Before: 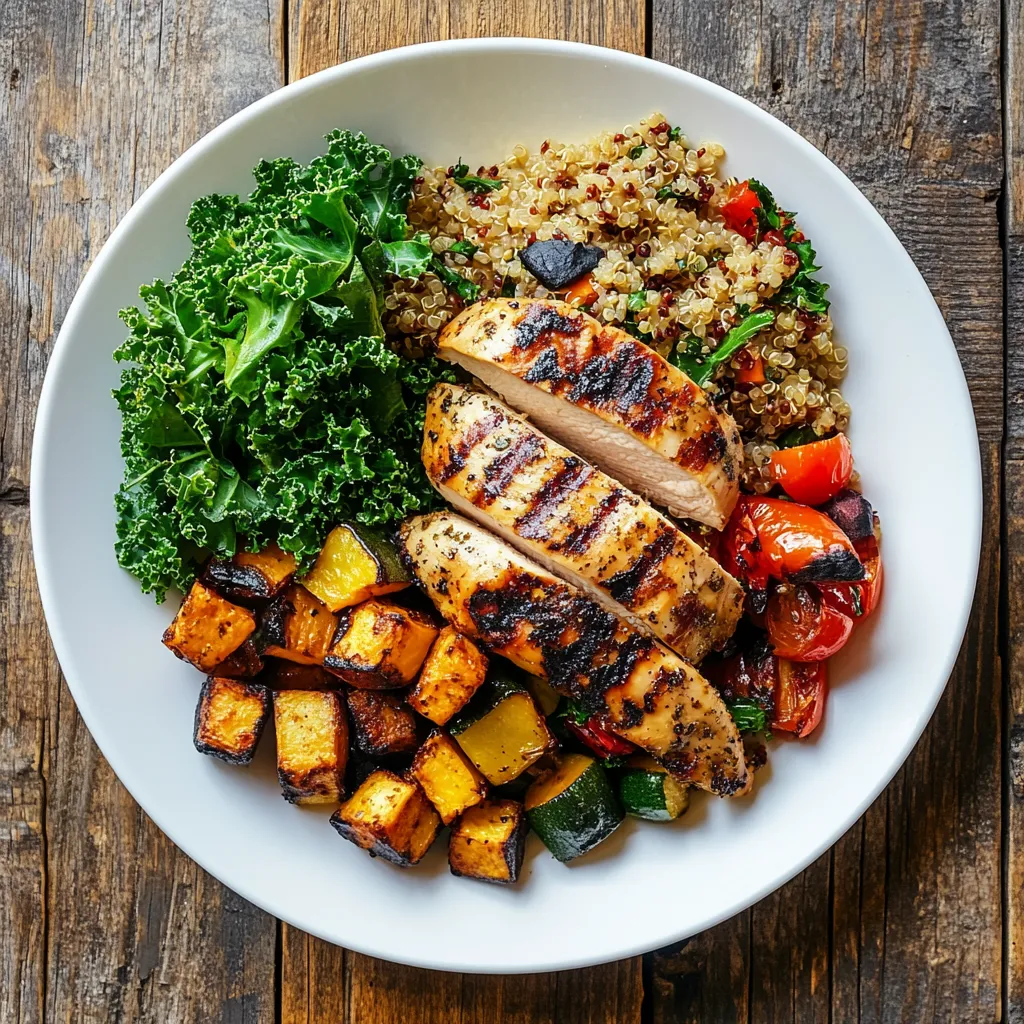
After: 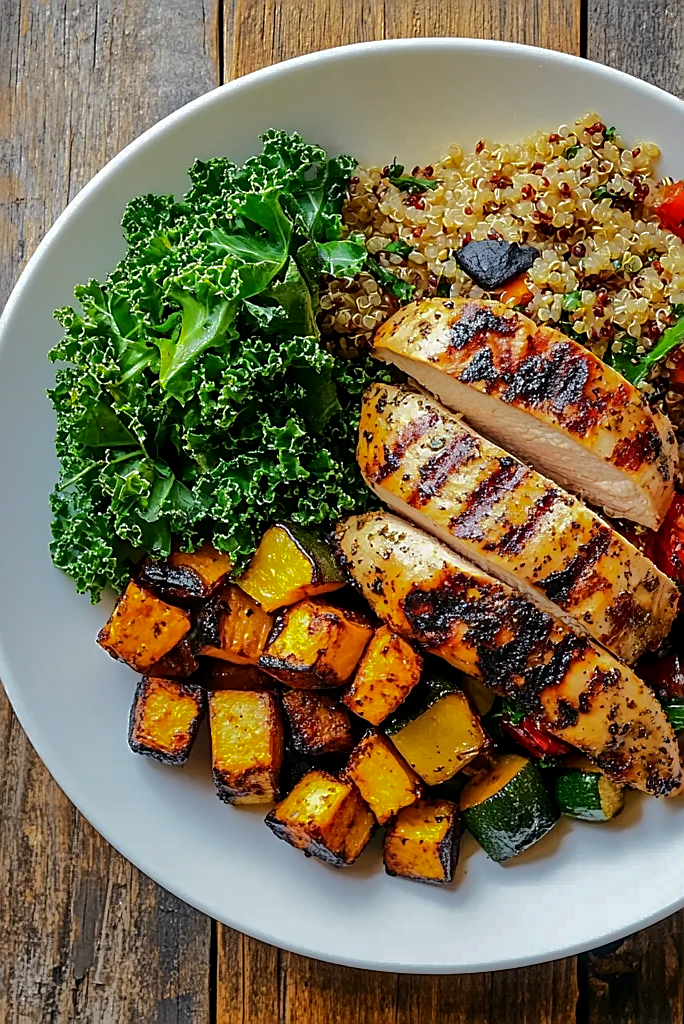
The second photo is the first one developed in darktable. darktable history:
sharpen: on, module defaults
crop and rotate: left 6.352%, right 26.849%
shadows and highlights: shadows -19.41, highlights -73.43
exposure: black level correction 0.001, compensate highlight preservation false
